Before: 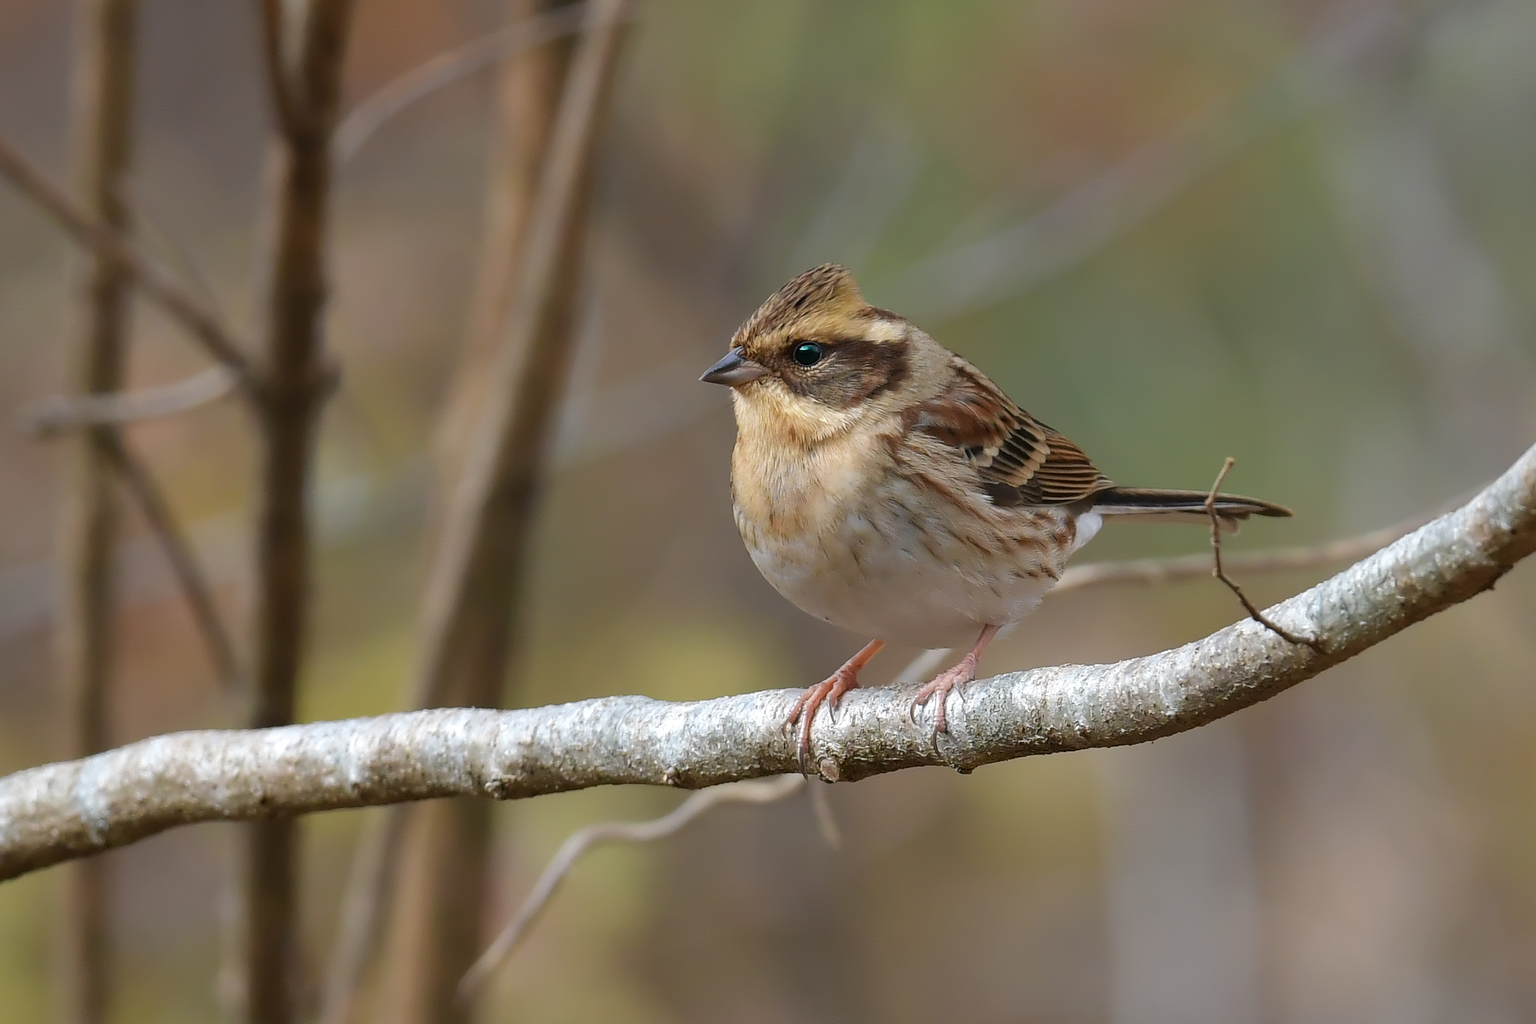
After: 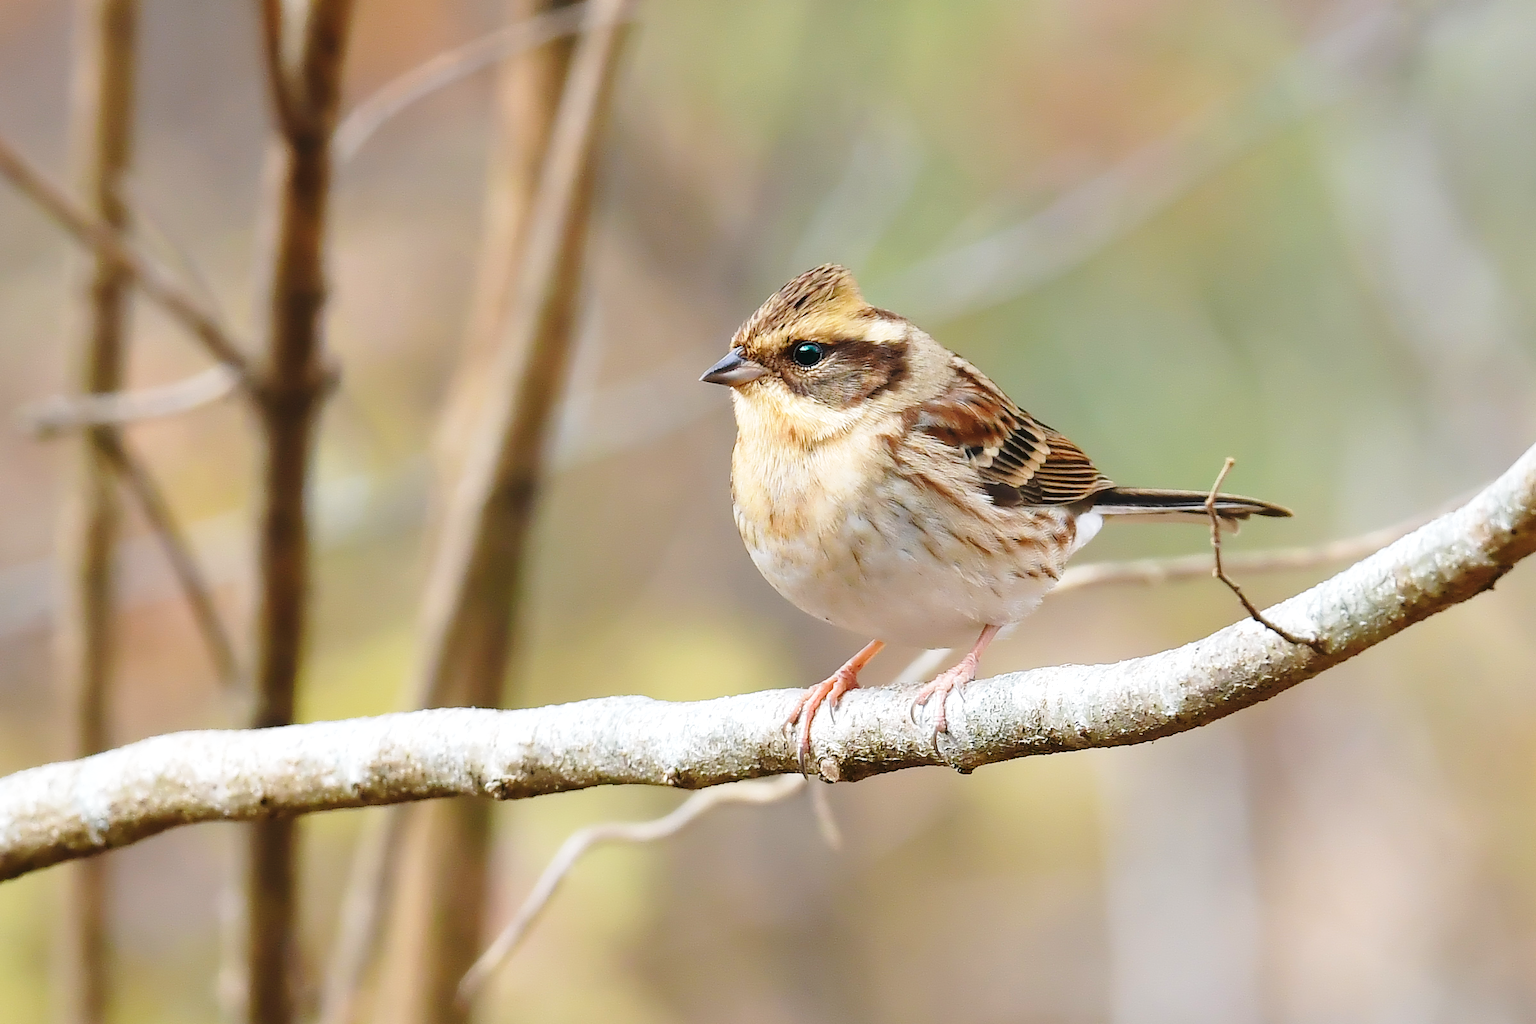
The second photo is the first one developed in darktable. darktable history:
exposure: black level correction 0, exposure 0.397 EV, compensate highlight preservation false
tone equalizer: edges refinement/feathering 500, mask exposure compensation -1.57 EV, preserve details no
base curve: curves: ch0 [(0, 0) (0.028, 0.03) (0.121, 0.232) (0.46, 0.748) (0.859, 0.968) (1, 1)], preserve colors none
